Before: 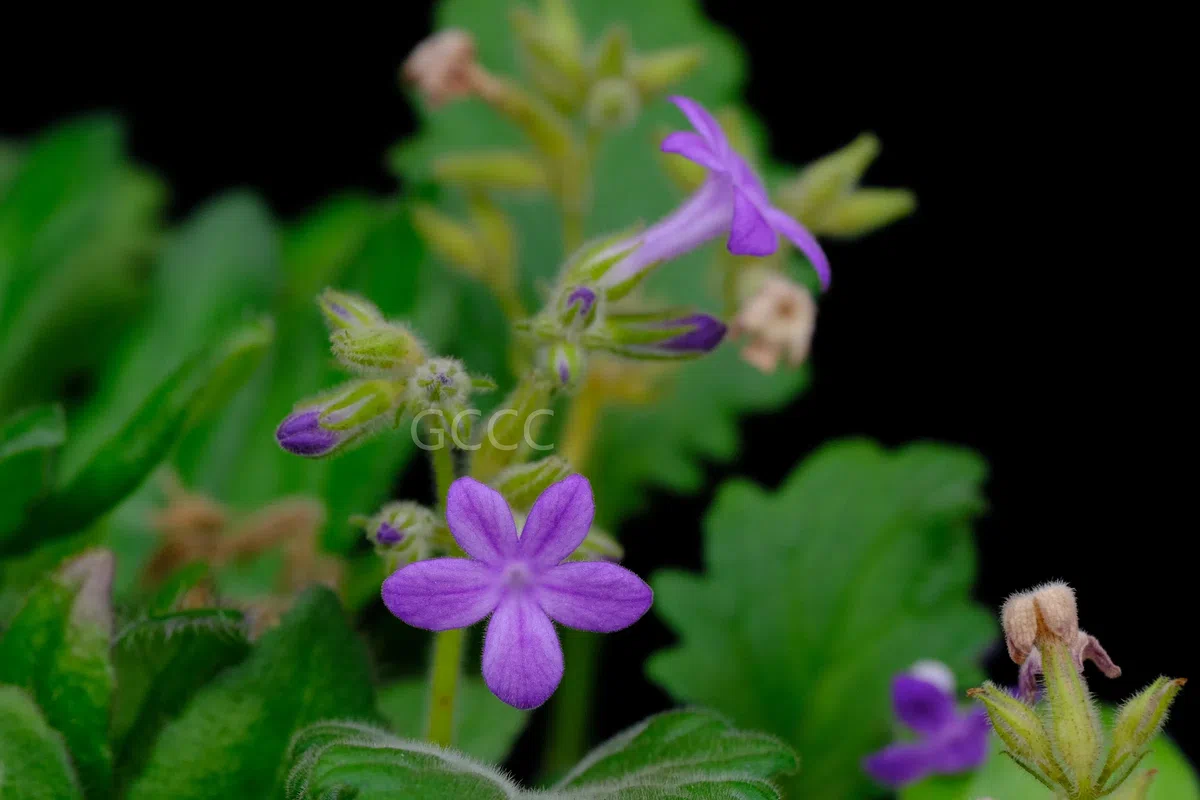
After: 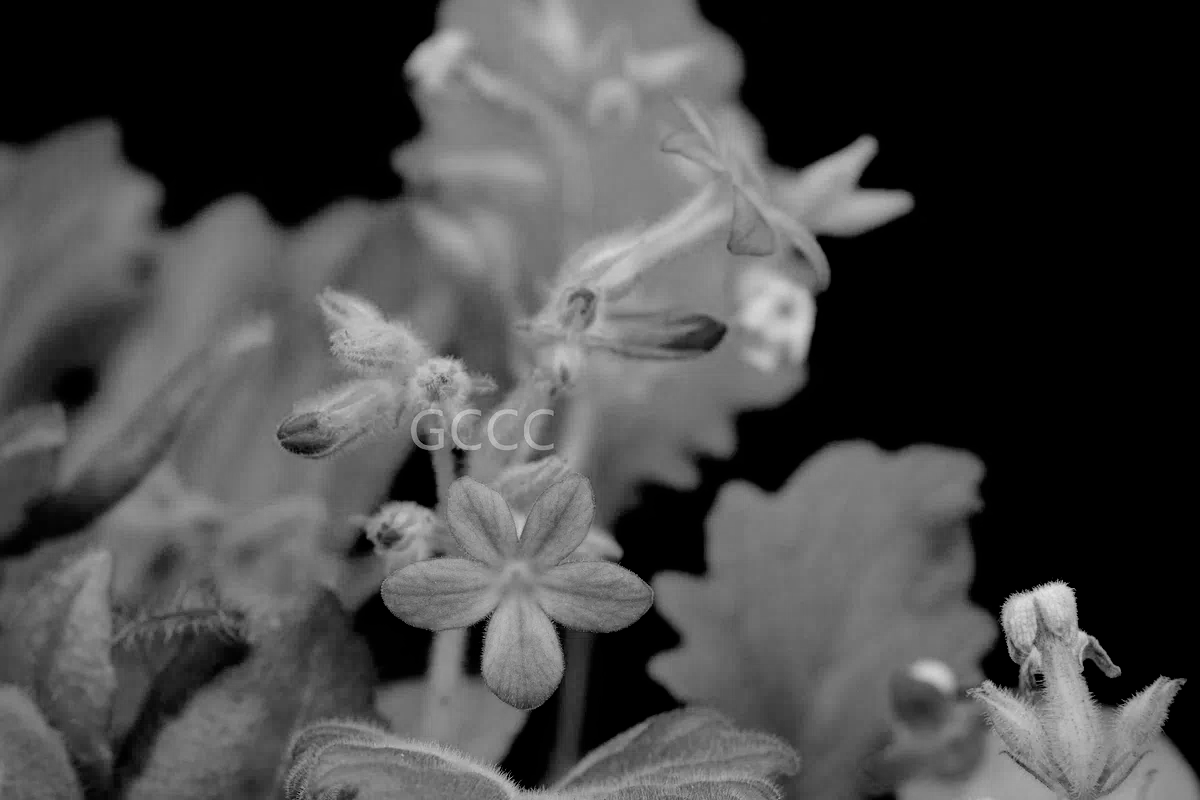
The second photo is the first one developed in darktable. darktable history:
exposure: exposure 0.6 EV, compensate highlight preservation false
vignetting: fall-off radius 60.92%
monochrome: on, module defaults
color correction: highlights a* 0.003, highlights b* -0.283
filmic rgb: black relative exposure -3.92 EV, white relative exposure 3.14 EV, hardness 2.87
